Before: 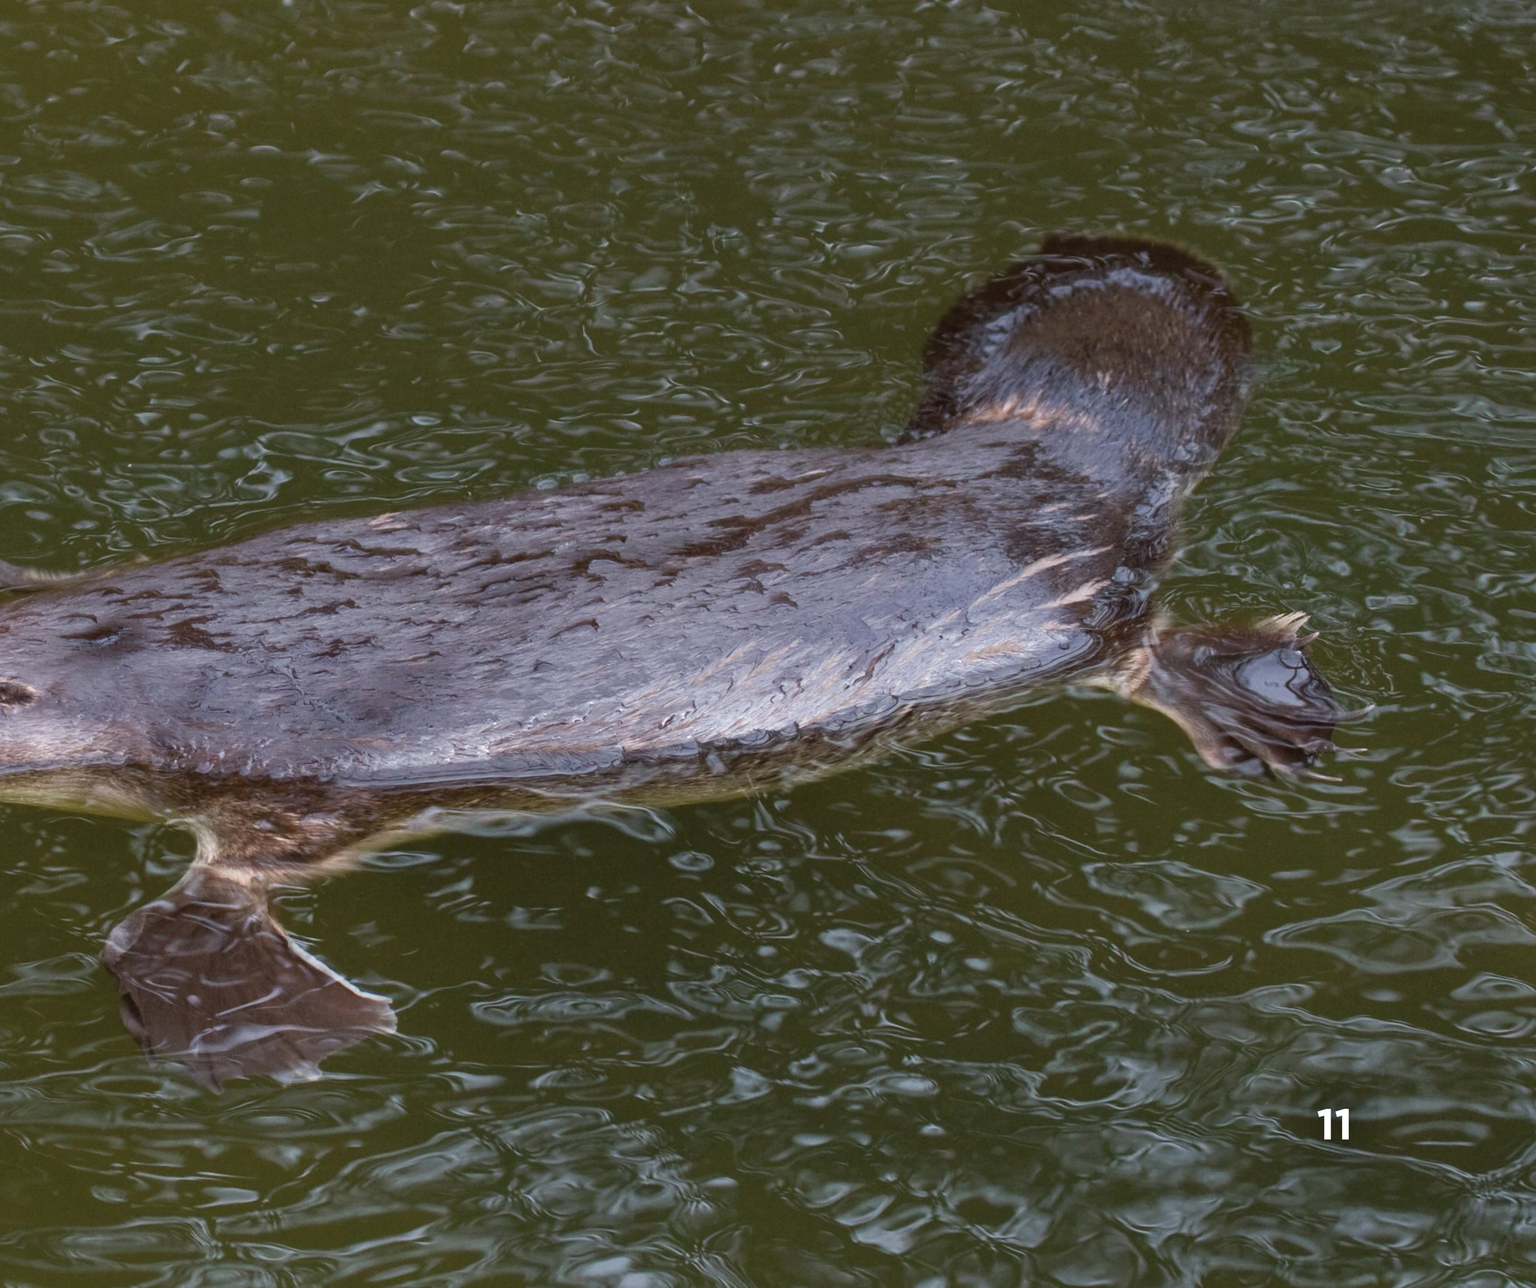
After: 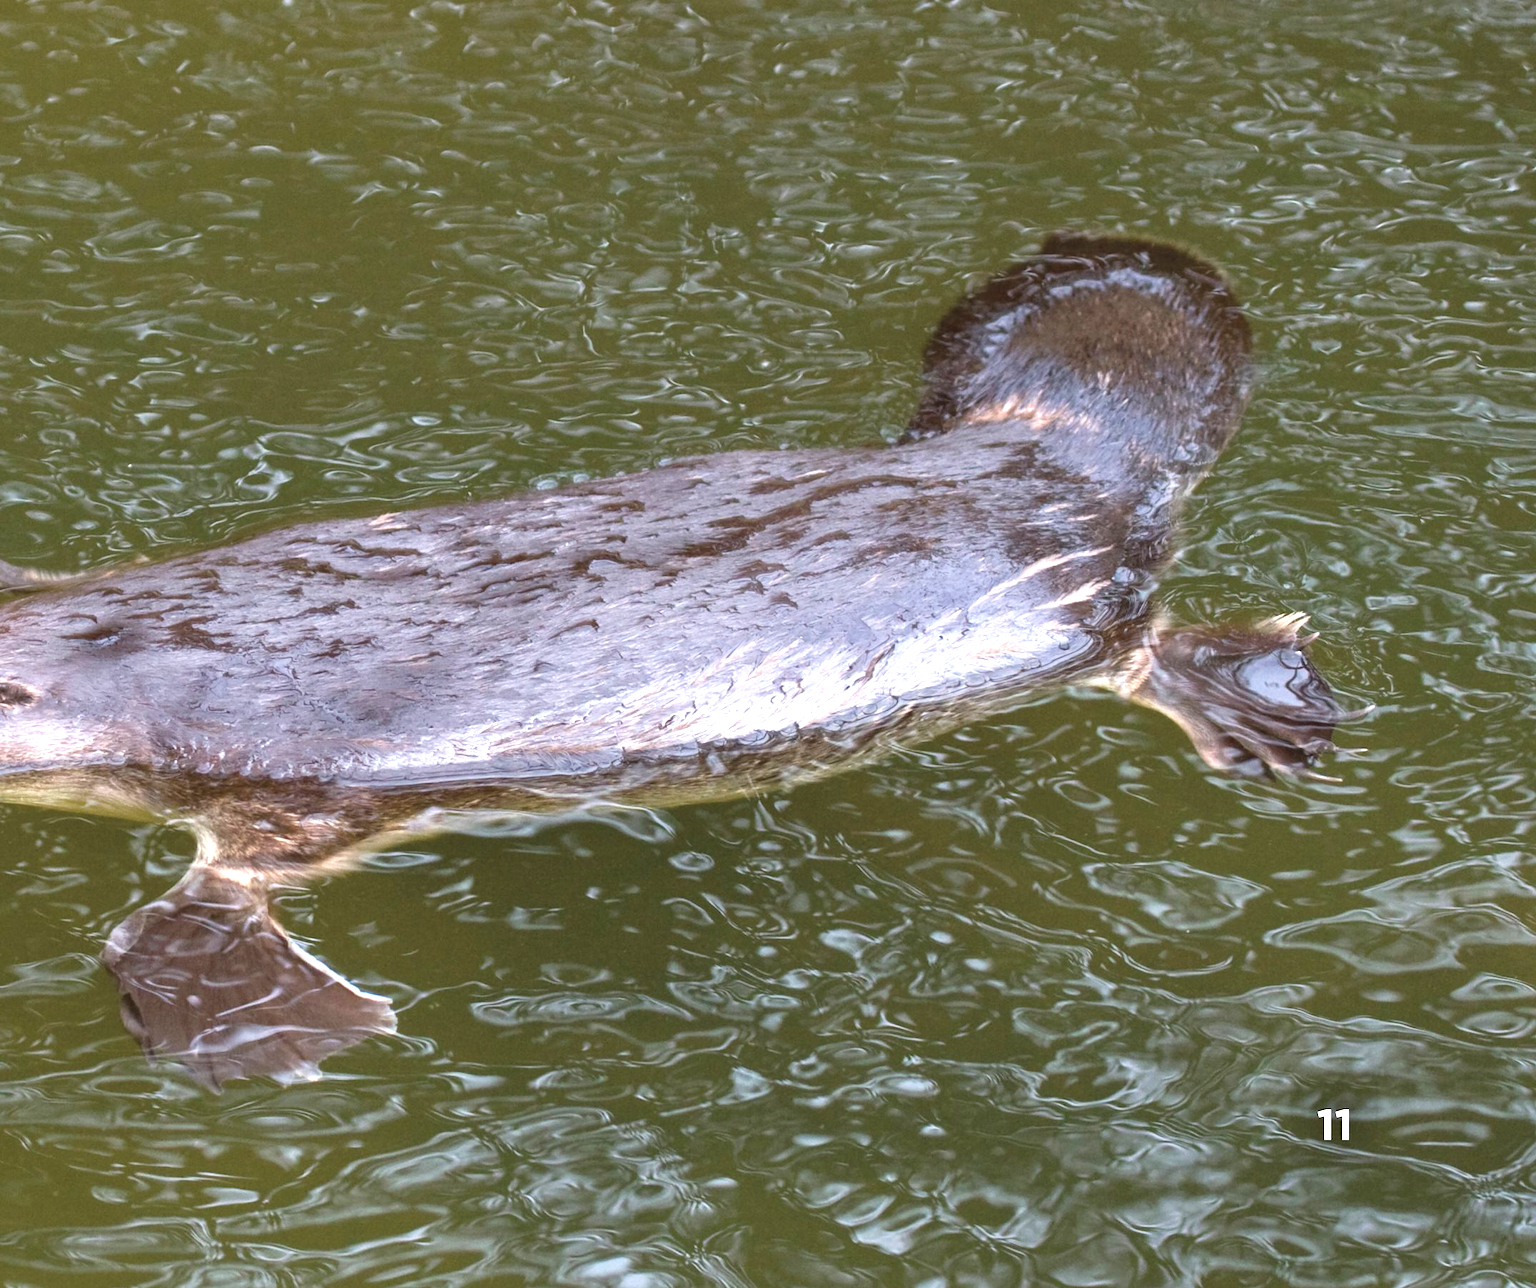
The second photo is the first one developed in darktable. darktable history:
exposure: exposure 1.223 EV, compensate highlight preservation false
